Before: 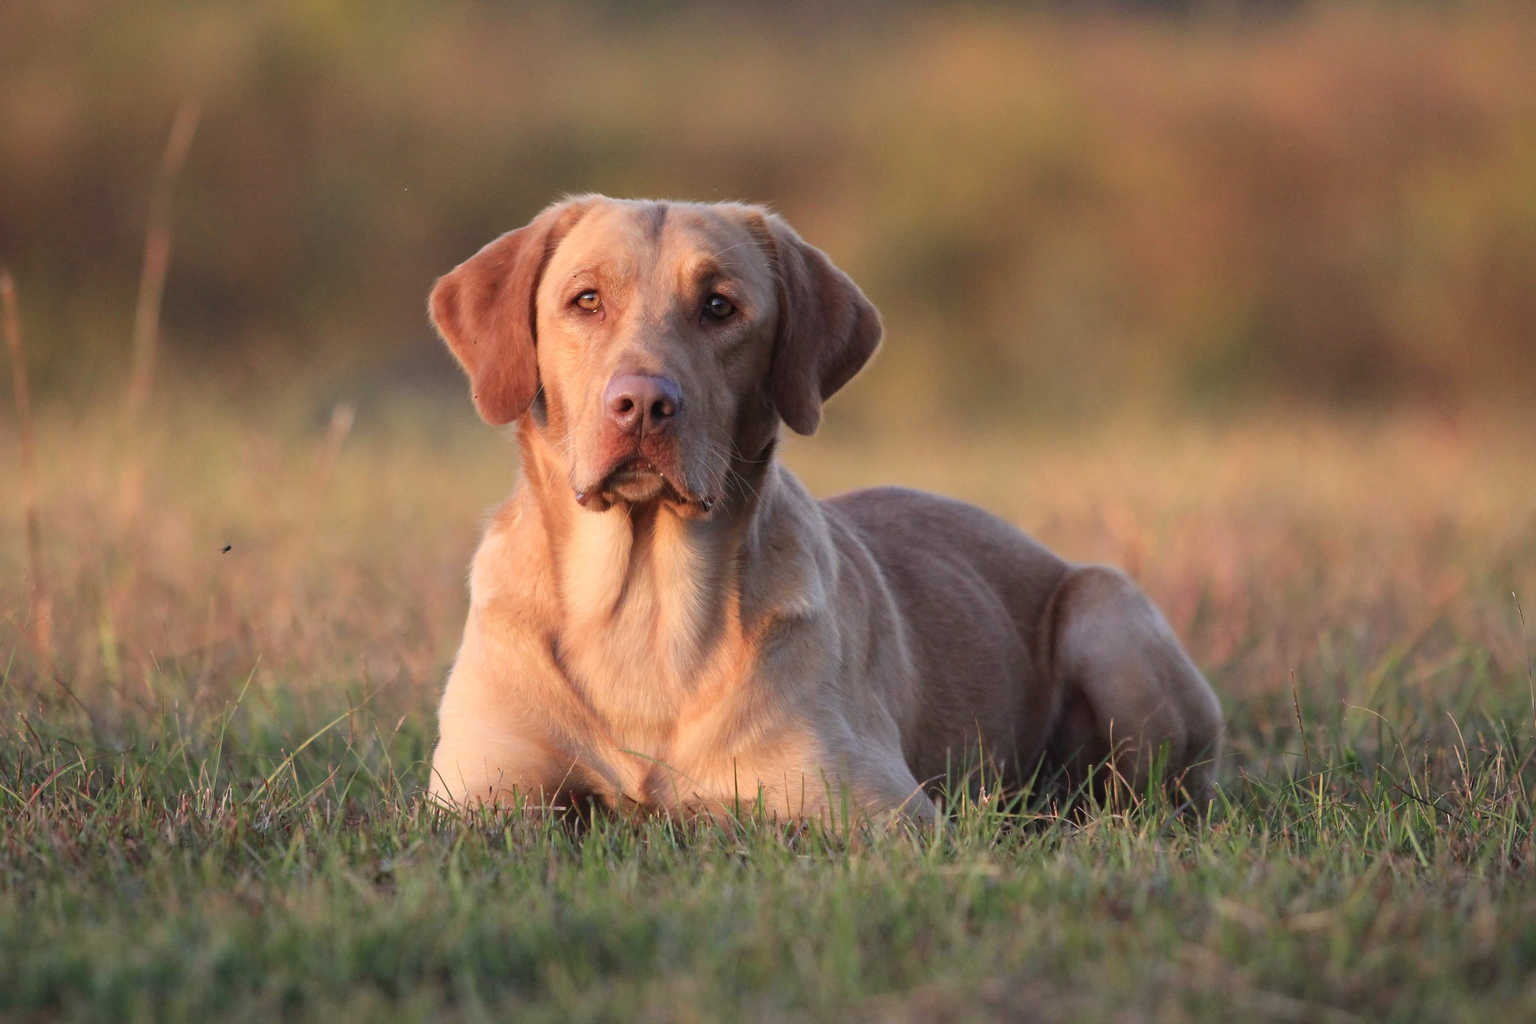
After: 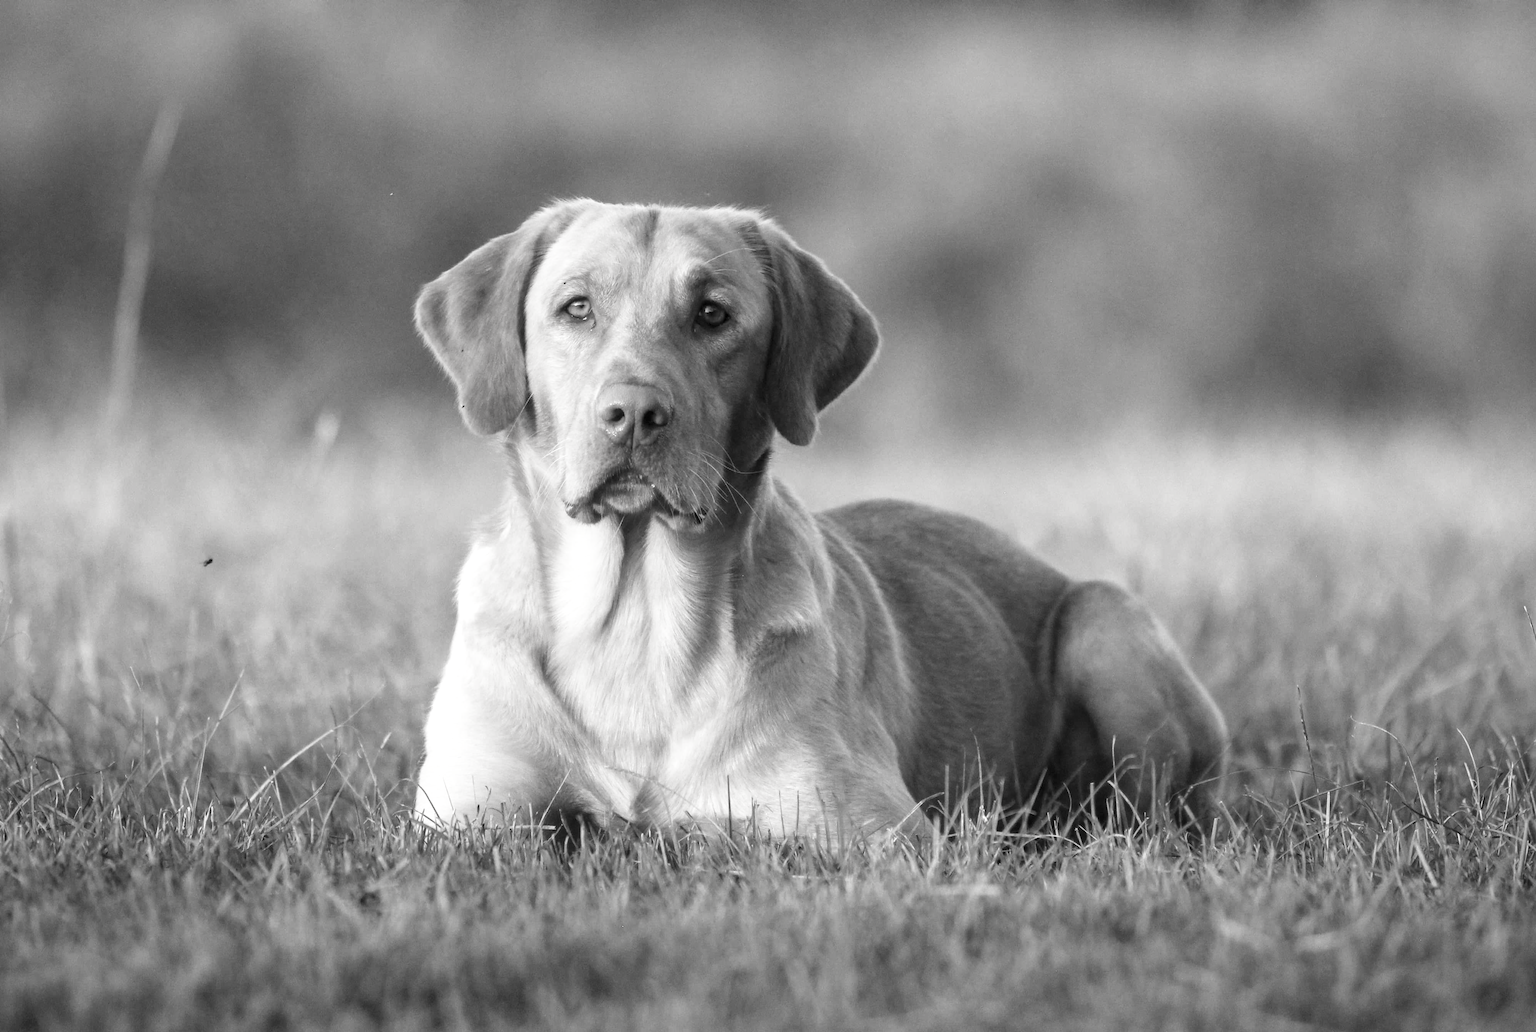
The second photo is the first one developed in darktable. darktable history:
base curve: curves: ch0 [(0, 0) (0.557, 0.834) (1, 1)], preserve colors none
local contrast: on, module defaults
crop and rotate: left 1.546%, right 0.731%, bottom 1.472%
contrast brightness saturation: saturation -0.989
